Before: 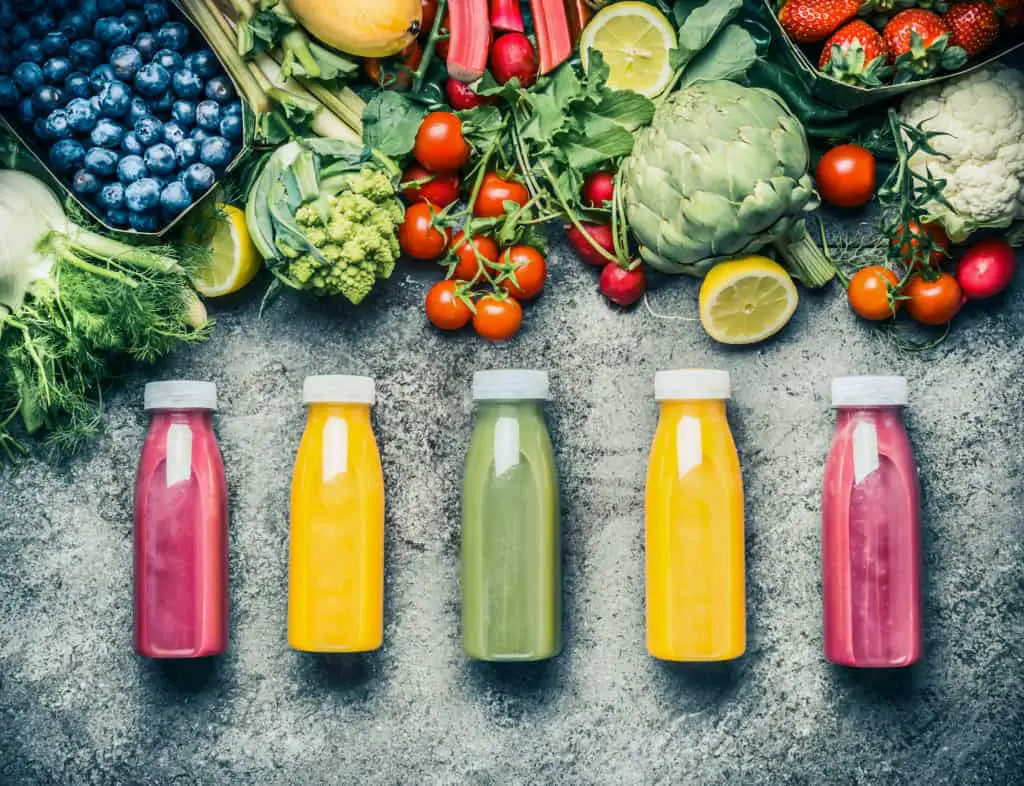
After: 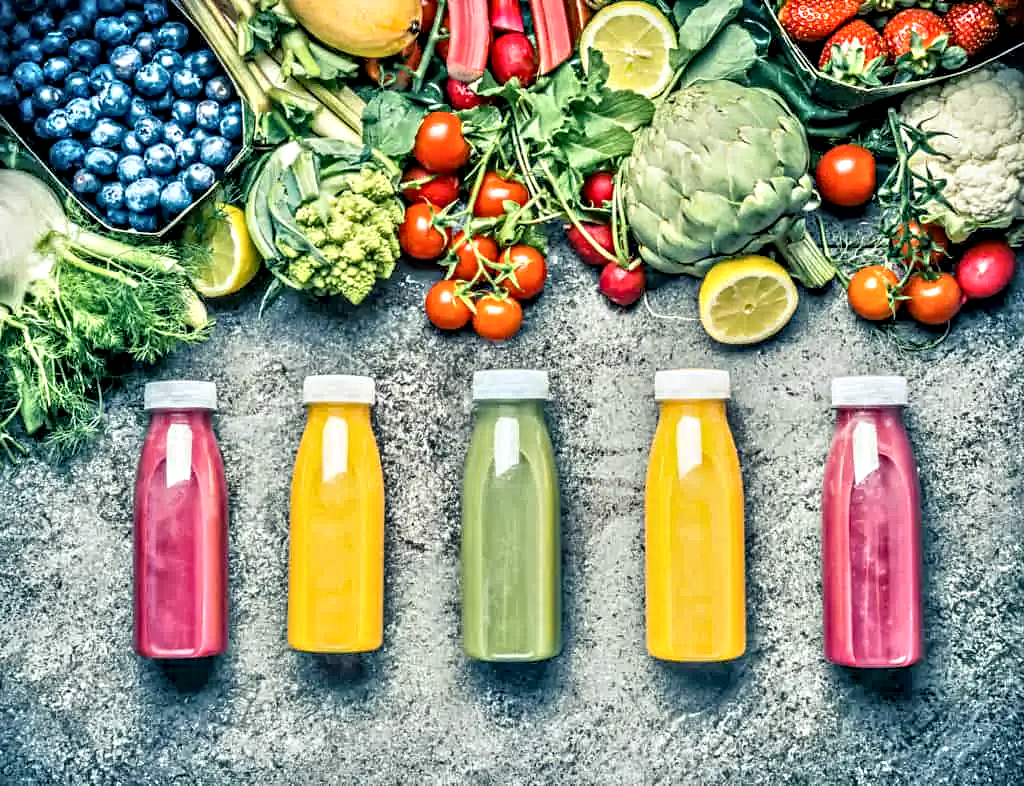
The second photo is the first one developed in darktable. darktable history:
tone equalizer: -7 EV 0.15 EV, -6 EV 0.6 EV, -5 EV 1.15 EV, -4 EV 1.33 EV, -3 EV 1.15 EV, -2 EV 0.6 EV, -1 EV 0.15 EV, mask exposure compensation -0.5 EV
contrast equalizer: octaves 7, y [[0.5, 0.542, 0.583, 0.625, 0.667, 0.708], [0.5 ×6], [0.5 ×6], [0 ×6], [0 ×6]]
